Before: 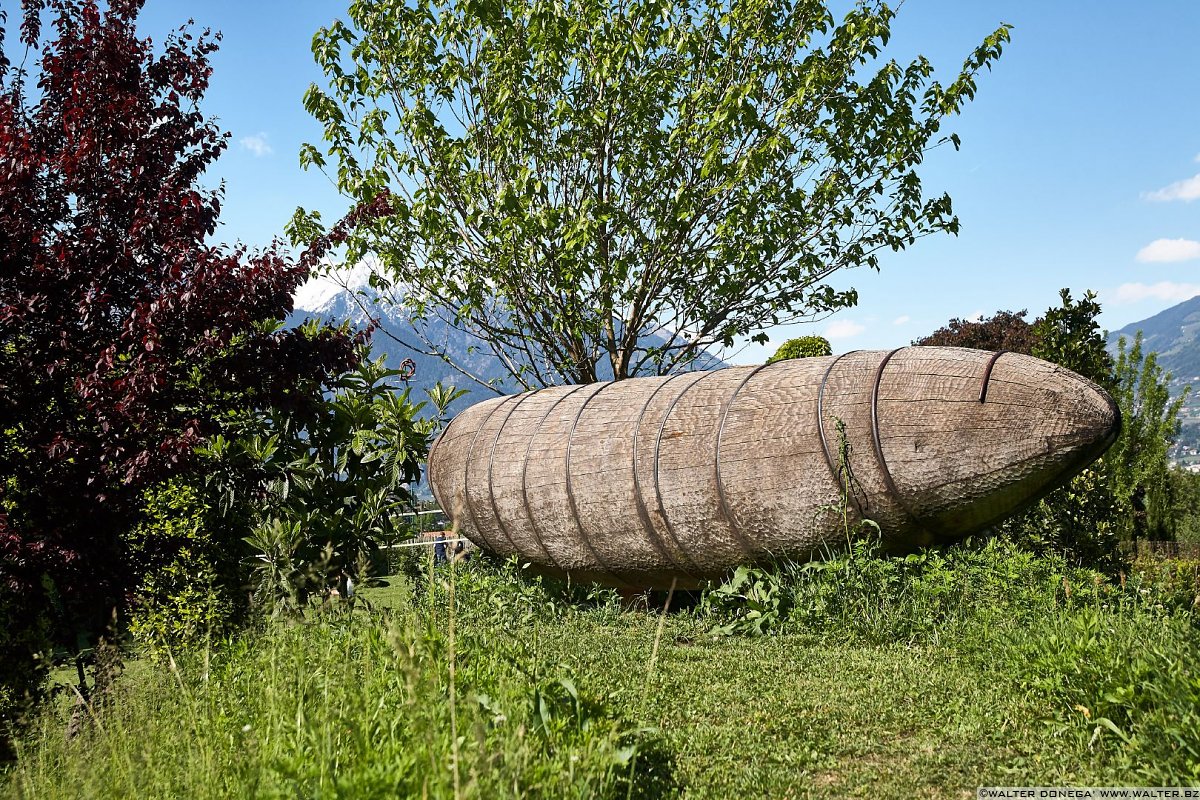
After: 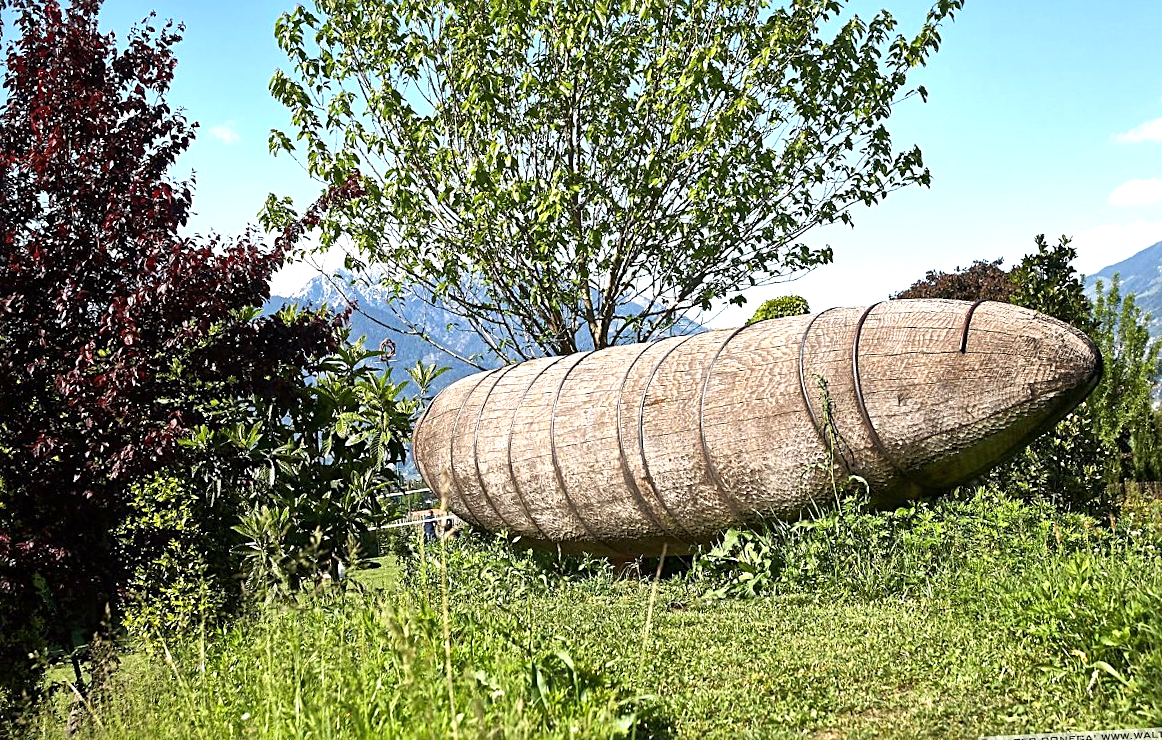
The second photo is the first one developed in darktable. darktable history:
exposure: exposure 0.657 EV, compensate highlight preservation false
rotate and perspective: rotation -3°, crop left 0.031, crop right 0.968, crop top 0.07, crop bottom 0.93
sharpen: radius 2.529, amount 0.323
